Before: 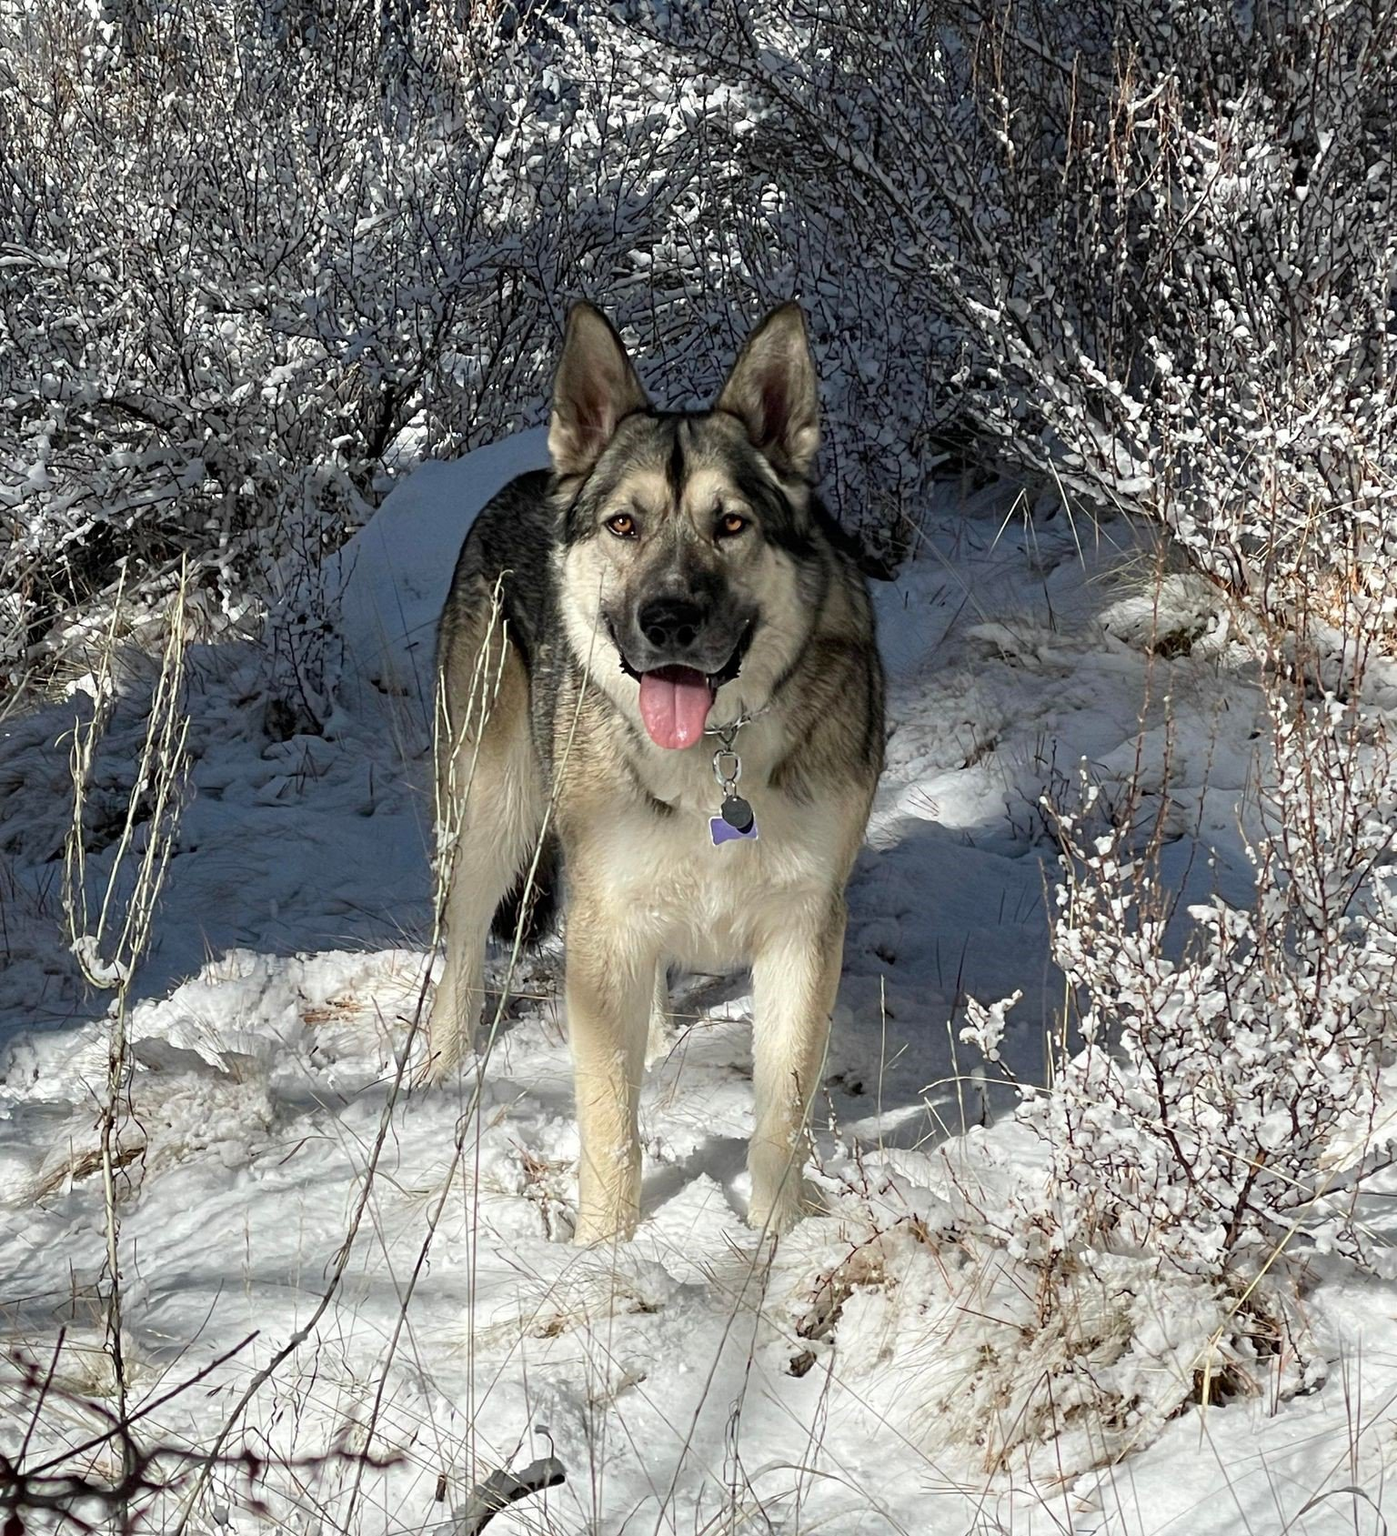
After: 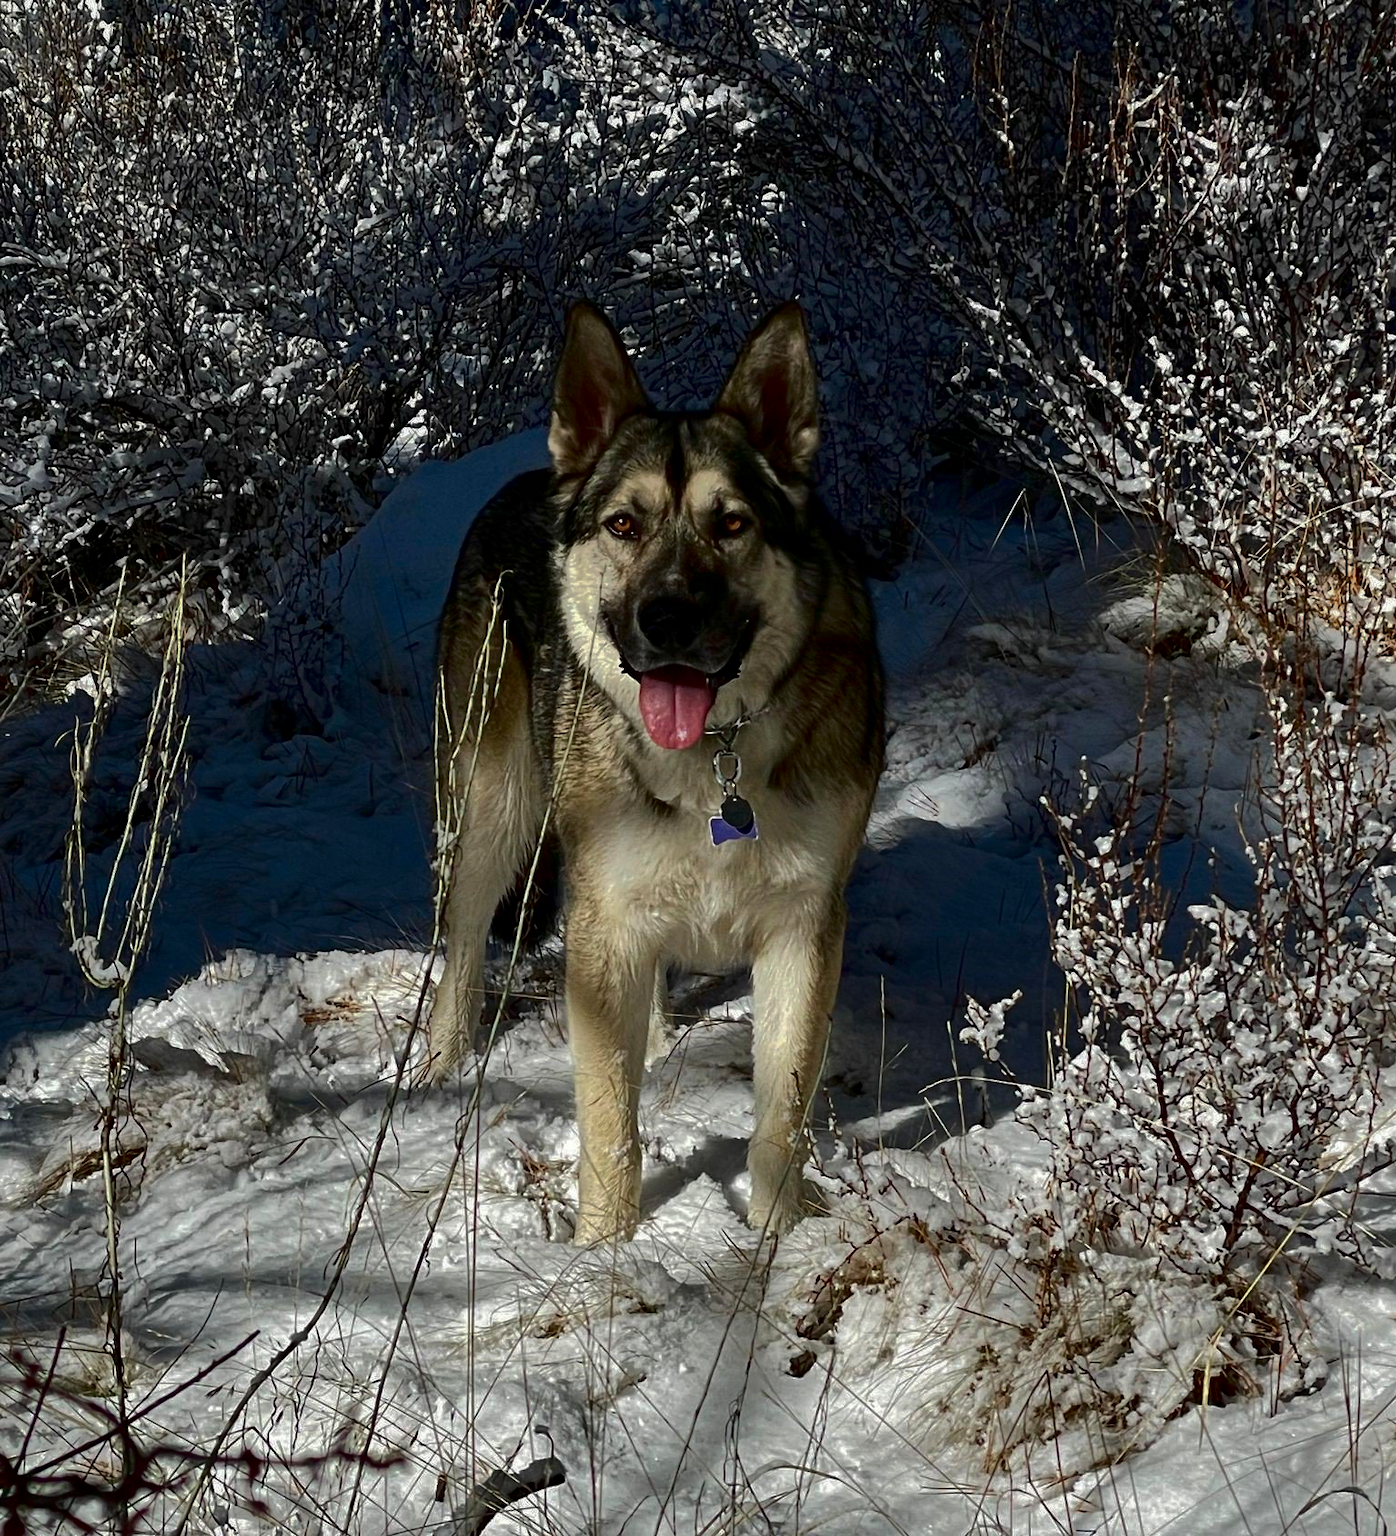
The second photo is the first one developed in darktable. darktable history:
shadows and highlights: shadows 25, highlights -70
contrast brightness saturation: contrast 0.09, brightness -0.59, saturation 0.17
